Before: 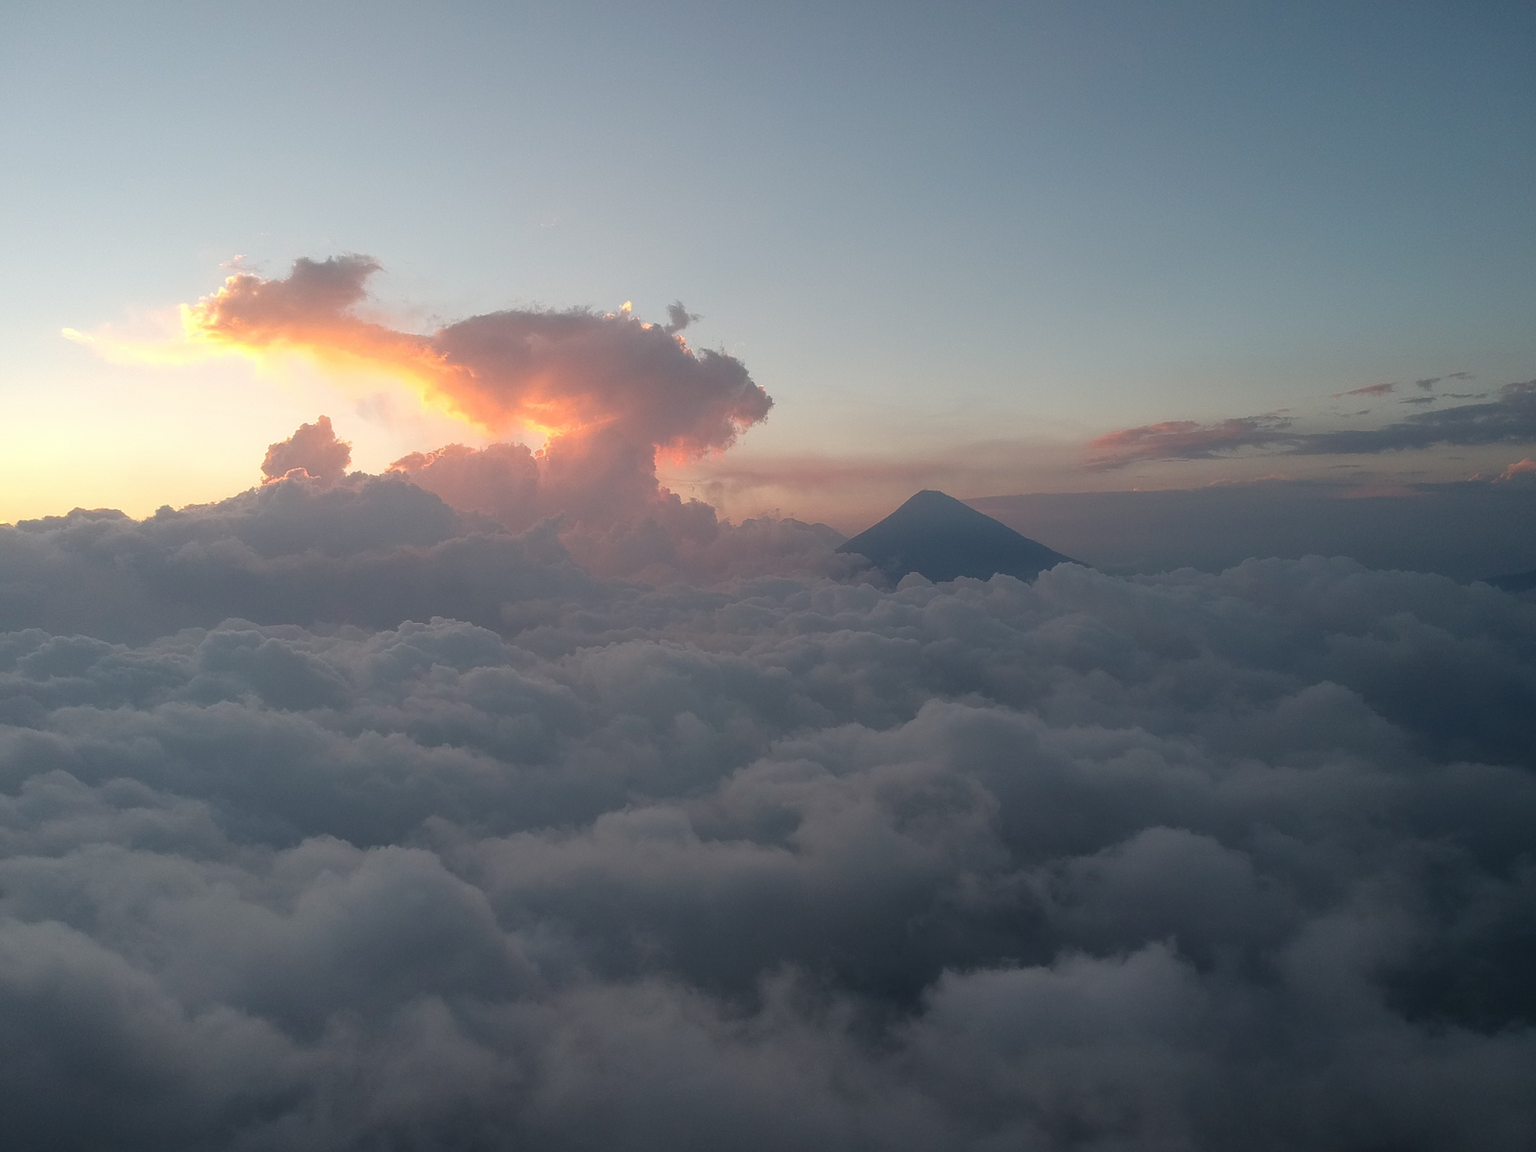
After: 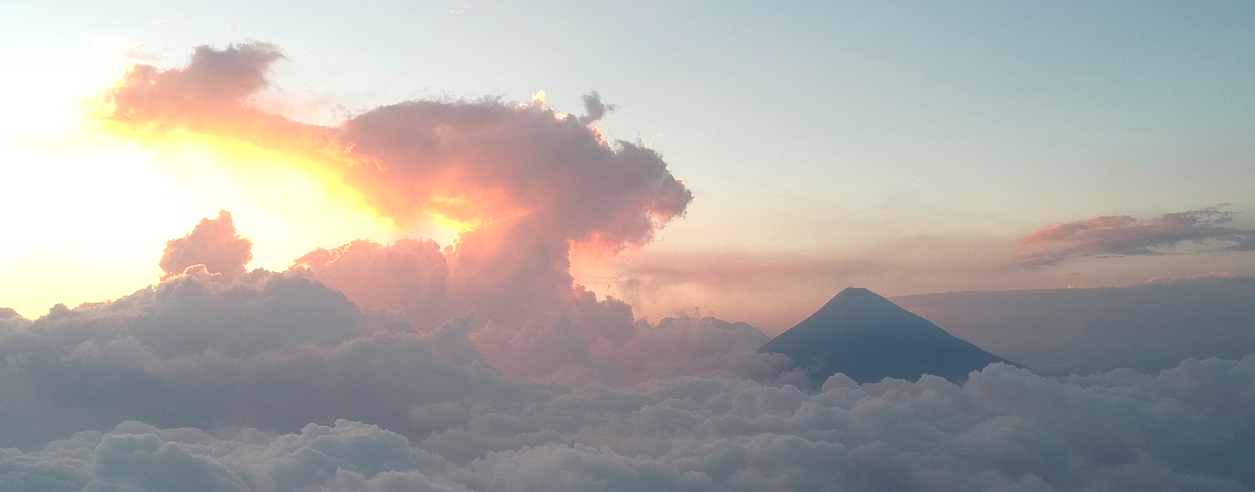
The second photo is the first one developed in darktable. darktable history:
crop: left 7.103%, top 18.637%, right 14.446%, bottom 40.303%
exposure: black level correction 0, exposure 0.698 EV, compensate highlight preservation false
color calibration: output R [0.999, 0.026, -0.11, 0], output G [-0.019, 1.037, -0.099, 0], output B [0.022, -0.023, 0.902, 0], gray › normalize channels true, illuminant same as pipeline (D50), adaptation XYZ, x 0.346, y 0.357, temperature 5019.82 K, gamut compression 0.009
